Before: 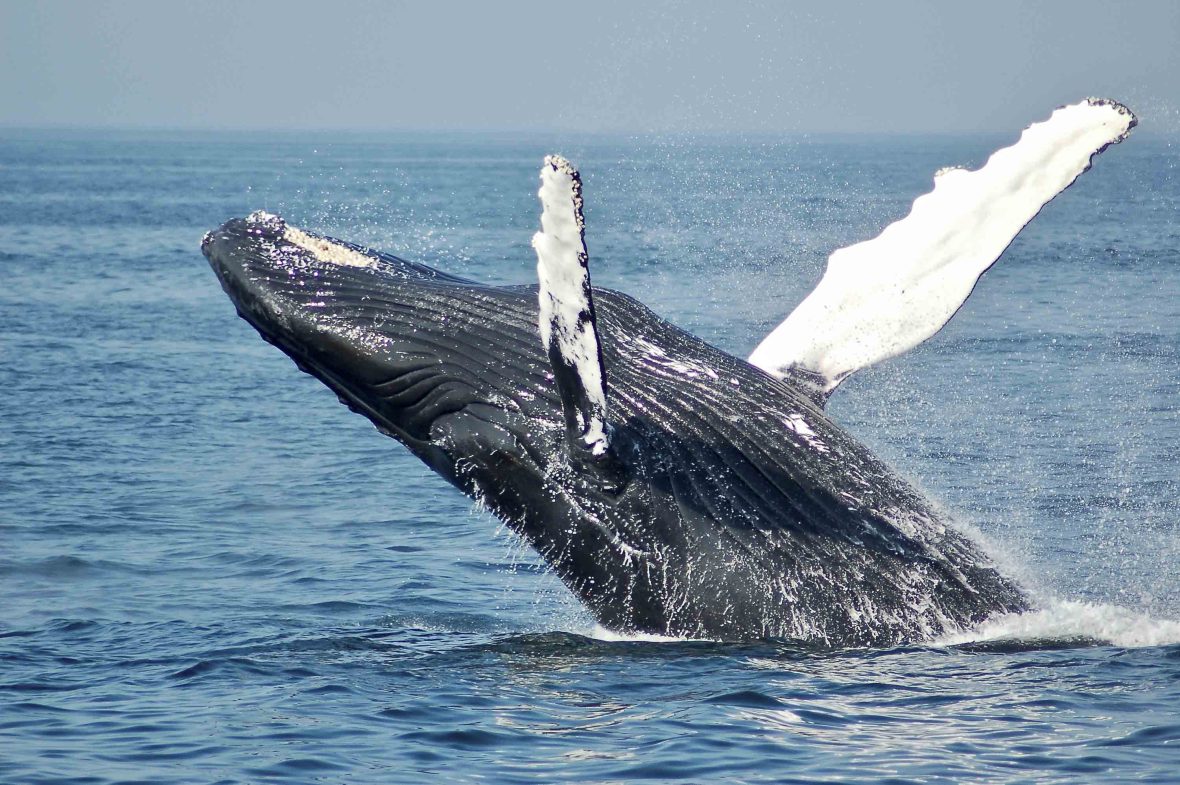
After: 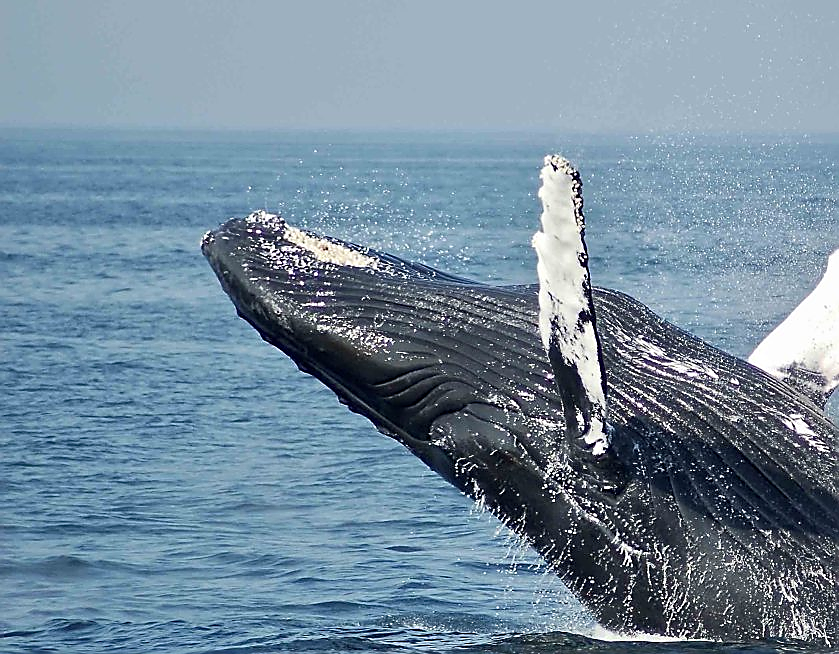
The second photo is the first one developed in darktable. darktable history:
crop: right 28.885%, bottom 16.626%
sharpen: radius 1.4, amount 1.25, threshold 0.7
